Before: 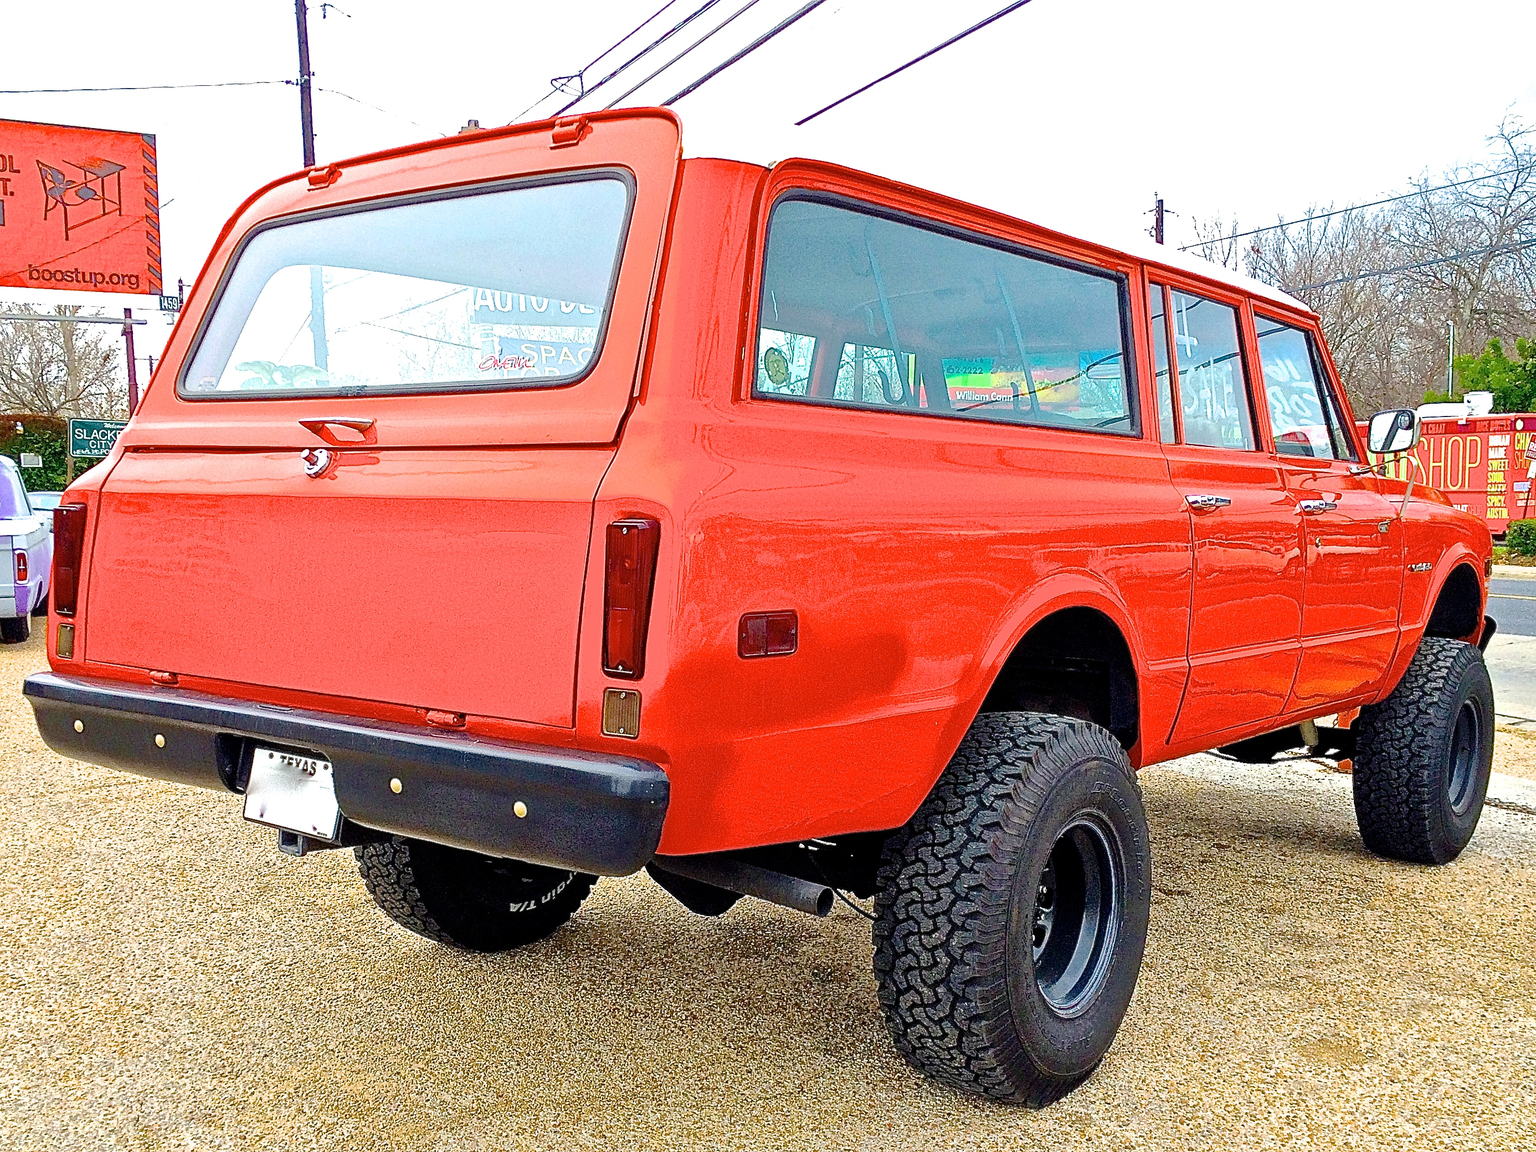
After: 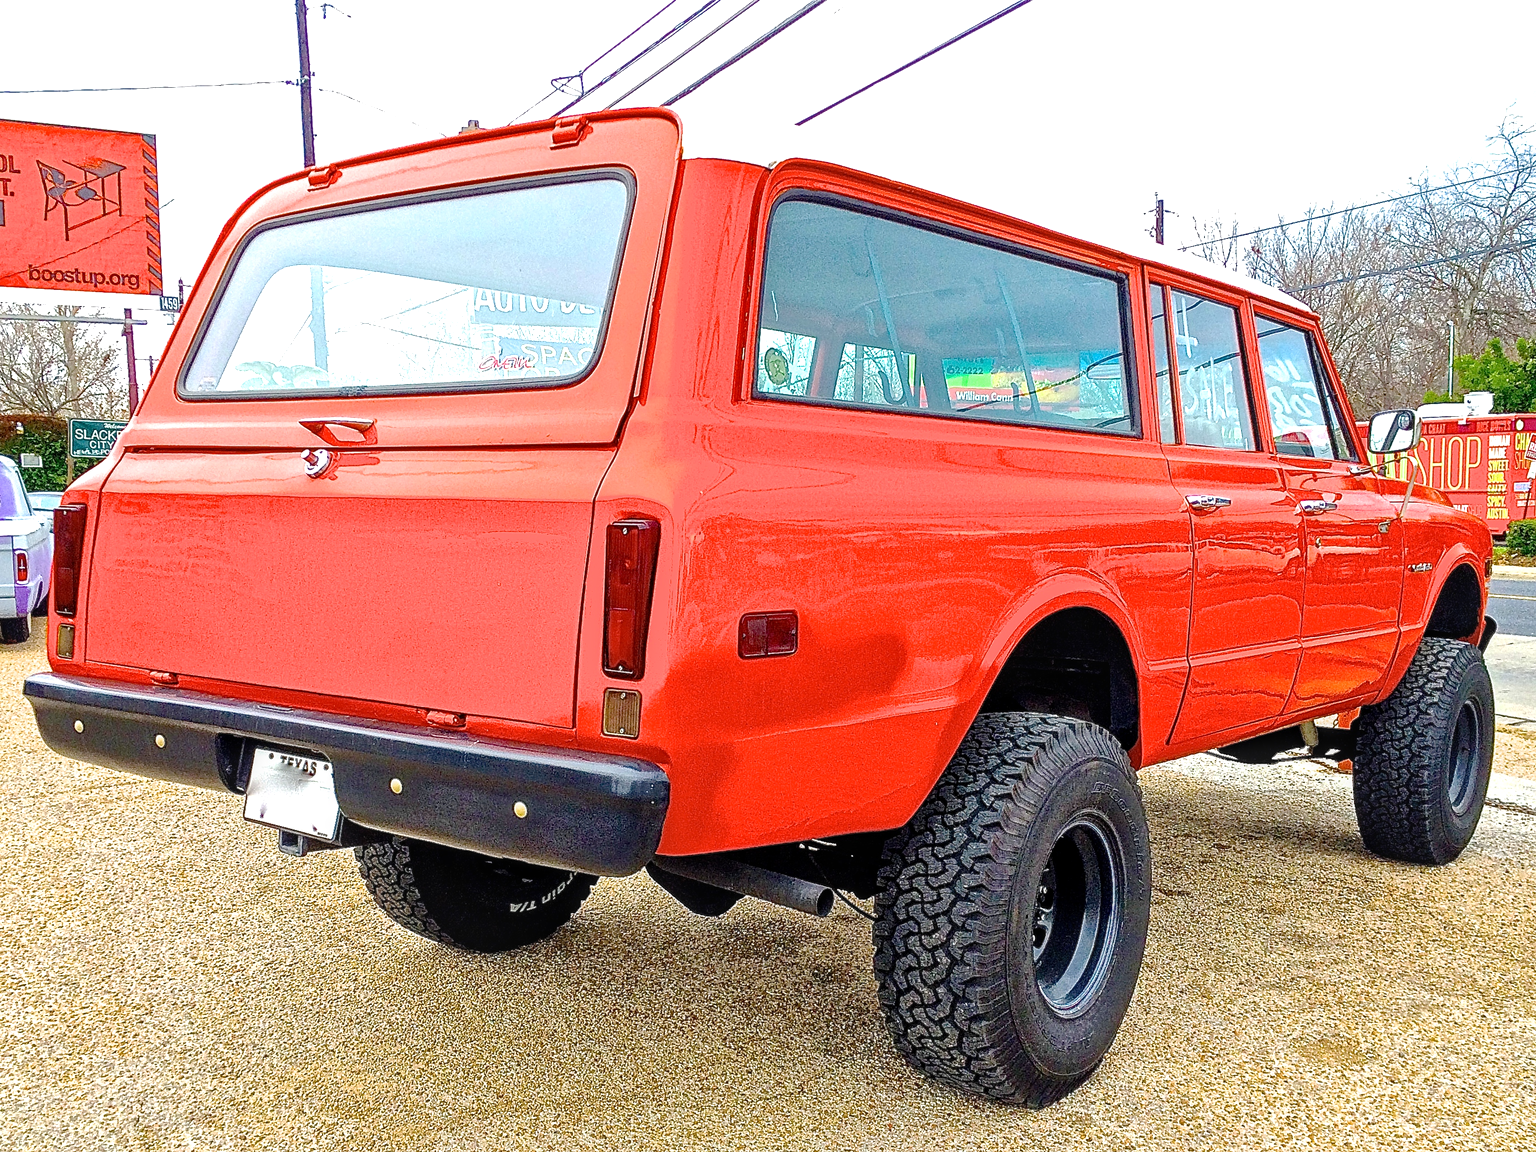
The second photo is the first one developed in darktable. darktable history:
local contrast: on, module defaults
exposure: exposure 0.128 EV
